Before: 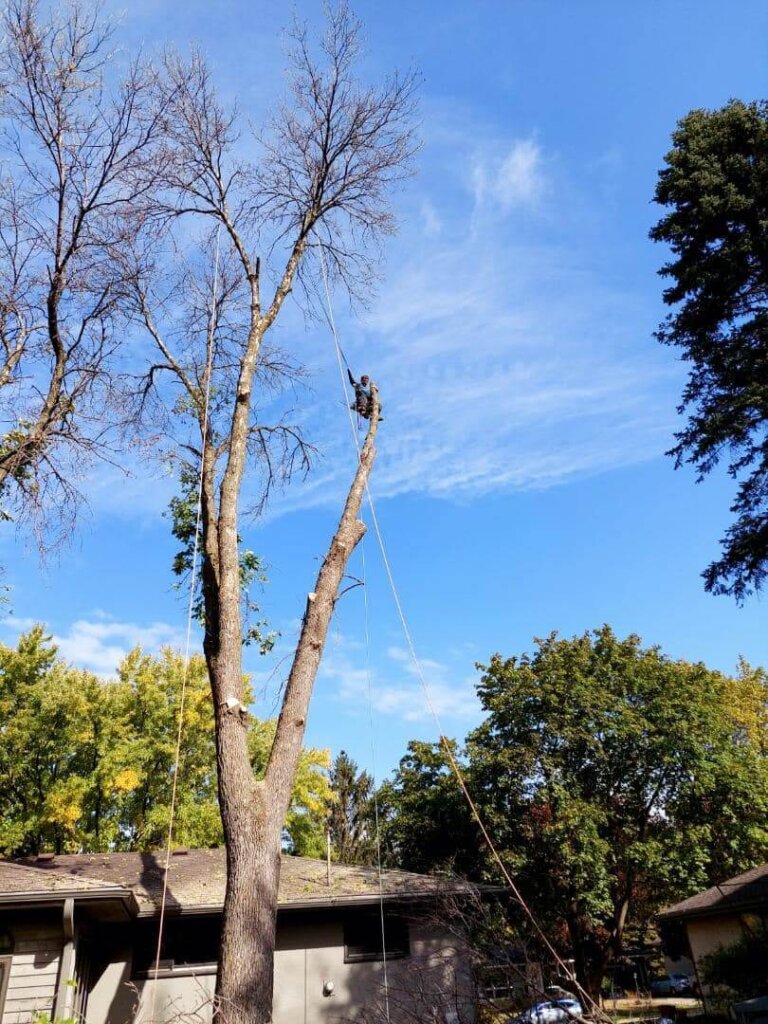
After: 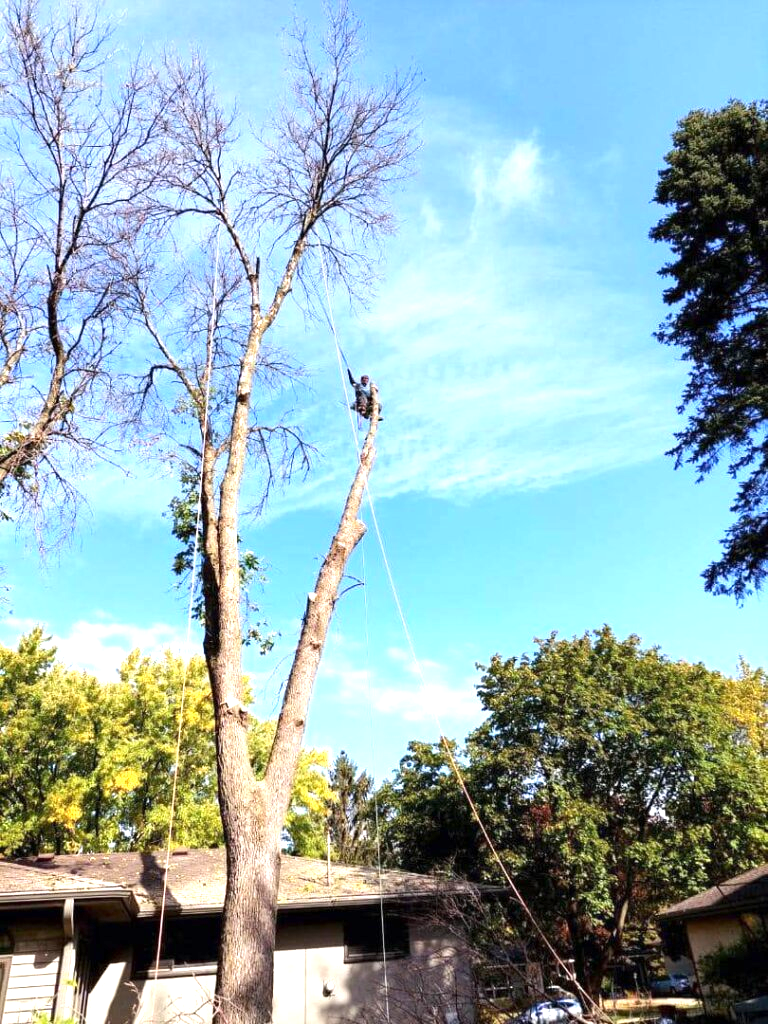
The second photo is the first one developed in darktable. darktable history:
exposure: exposure 0.949 EV, compensate exposure bias true, compensate highlight preservation false
